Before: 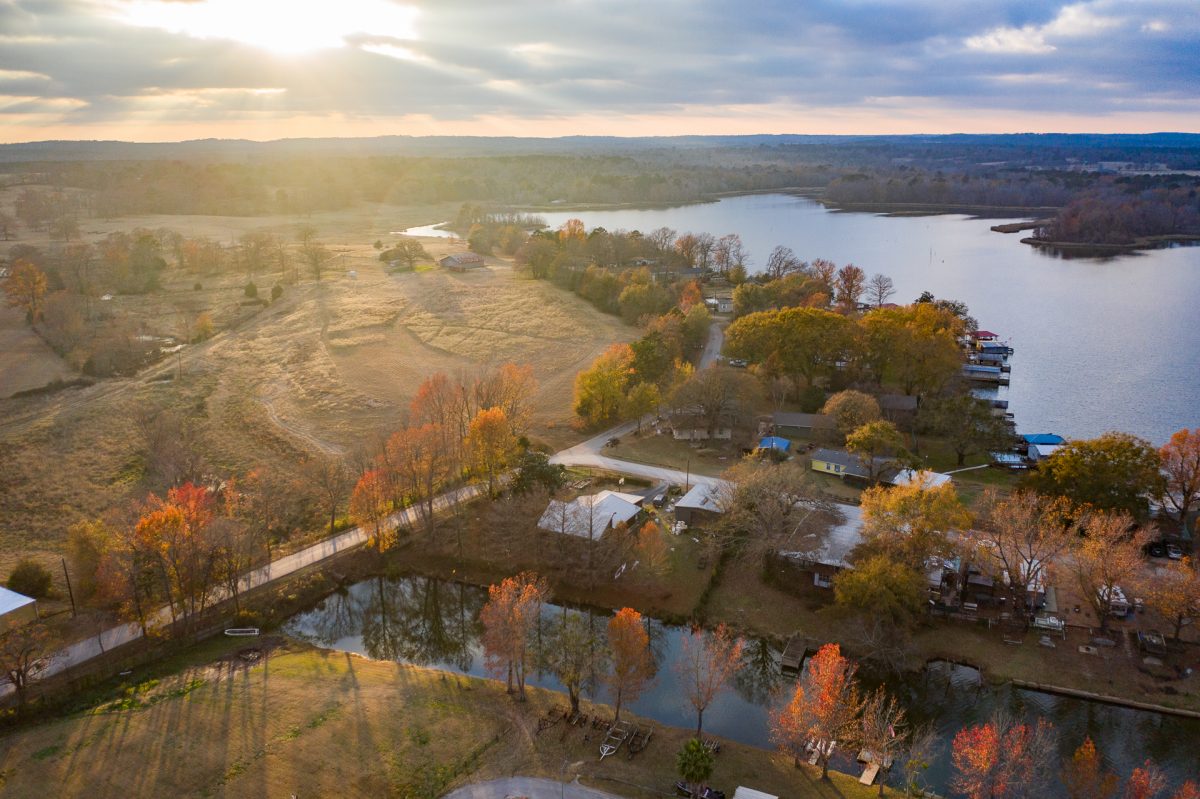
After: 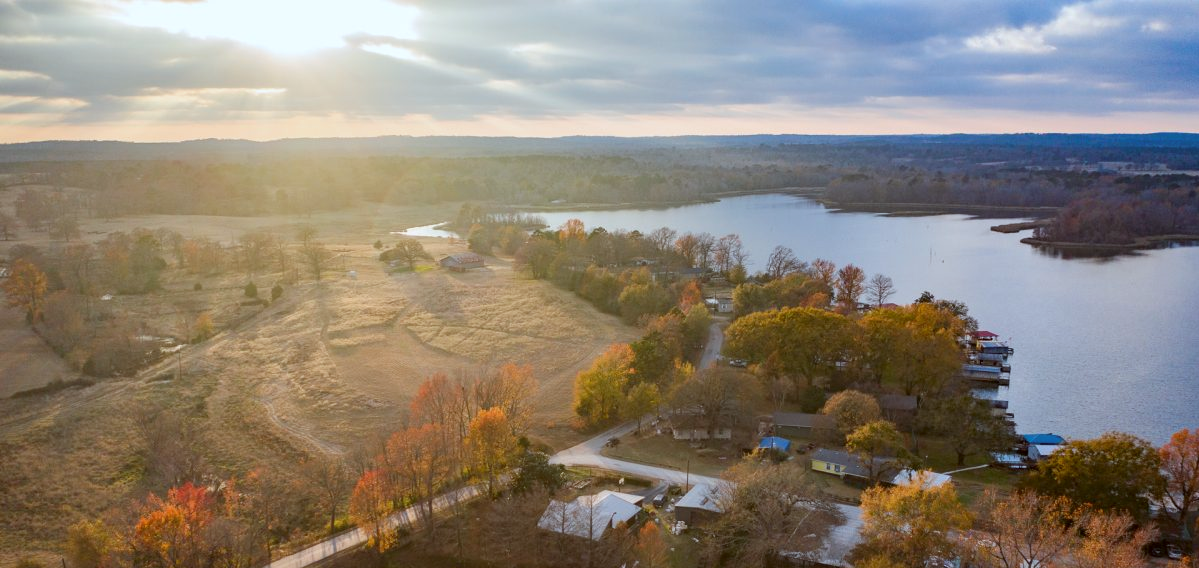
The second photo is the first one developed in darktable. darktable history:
tone equalizer: -8 EV 0.039 EV, edges refinement/feathering 500, mask exposure compensation -1.57 EV, preserve details no
crop: right 0.001%, bottom 28.826%
exposure: exposure -0.058 EV, compensate highlight preservation false
color correction: highlights a* -3.29, highlights b* -6.94, shadows a* 3.03, shadows b* 5.74
